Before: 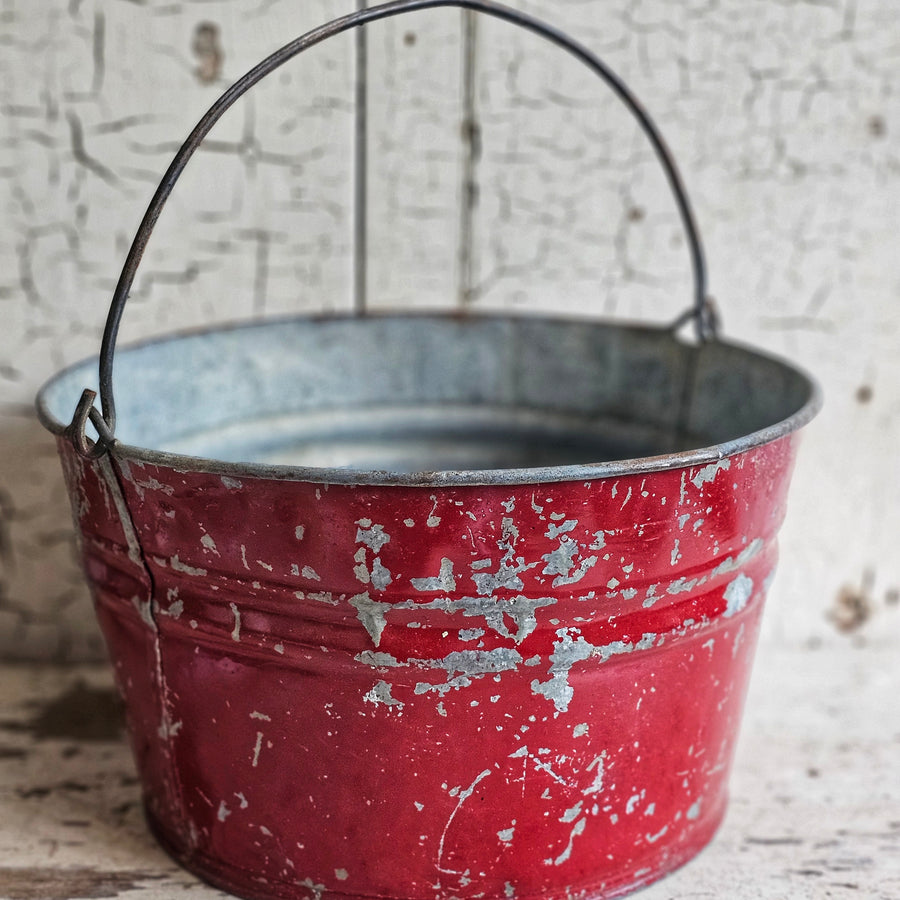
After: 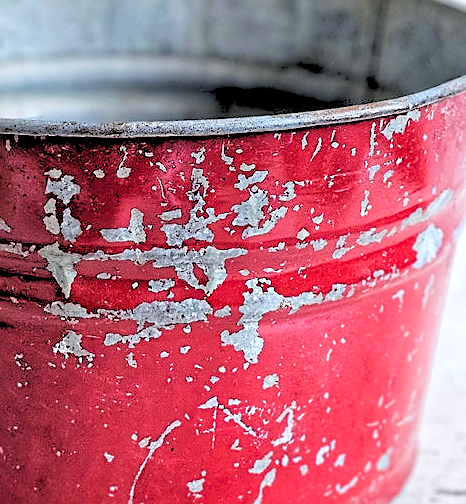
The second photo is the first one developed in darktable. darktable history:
exposure: exposure -0.021 EV, compensate highlight preservation false
crop: left 34.479%, top 38.822%, right 13.718%, bottom 5.172%
rgb levels: levels [[0.027, 0.429, 0.996], [0, 0.5, 1], [0, 0.5, 1]]
sharpen: on, module defaults
contrast brightness saturation: contrast 0.05
levels: levels [0, 0.476, 0.951]
white balance: red 0.974, blue 1.044
